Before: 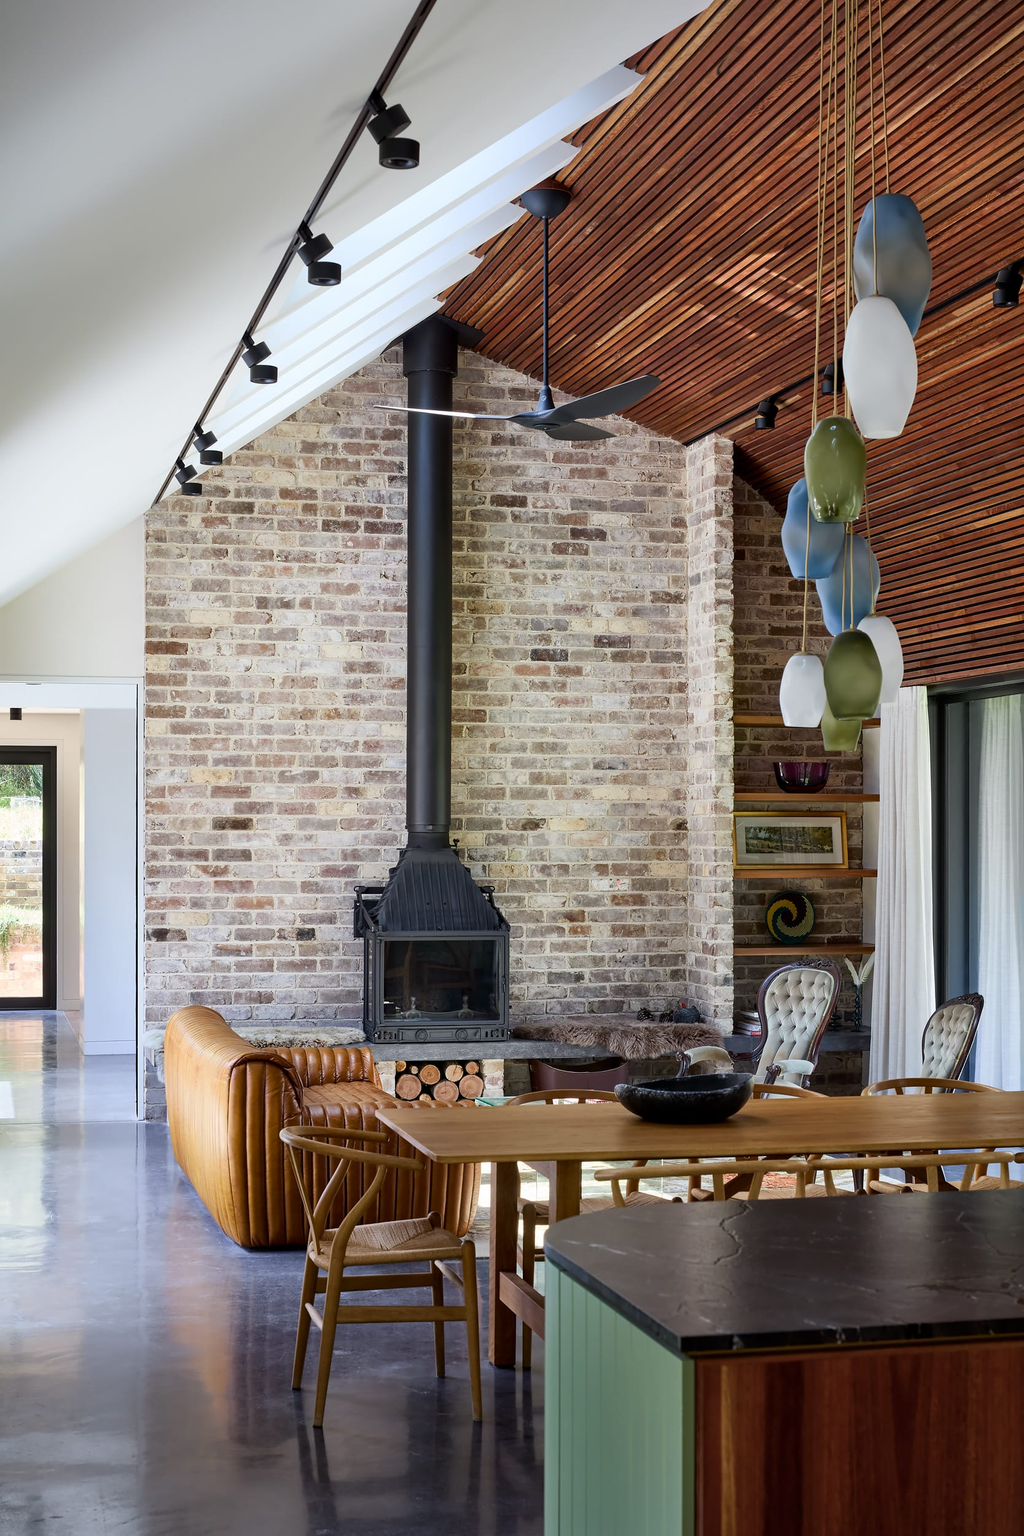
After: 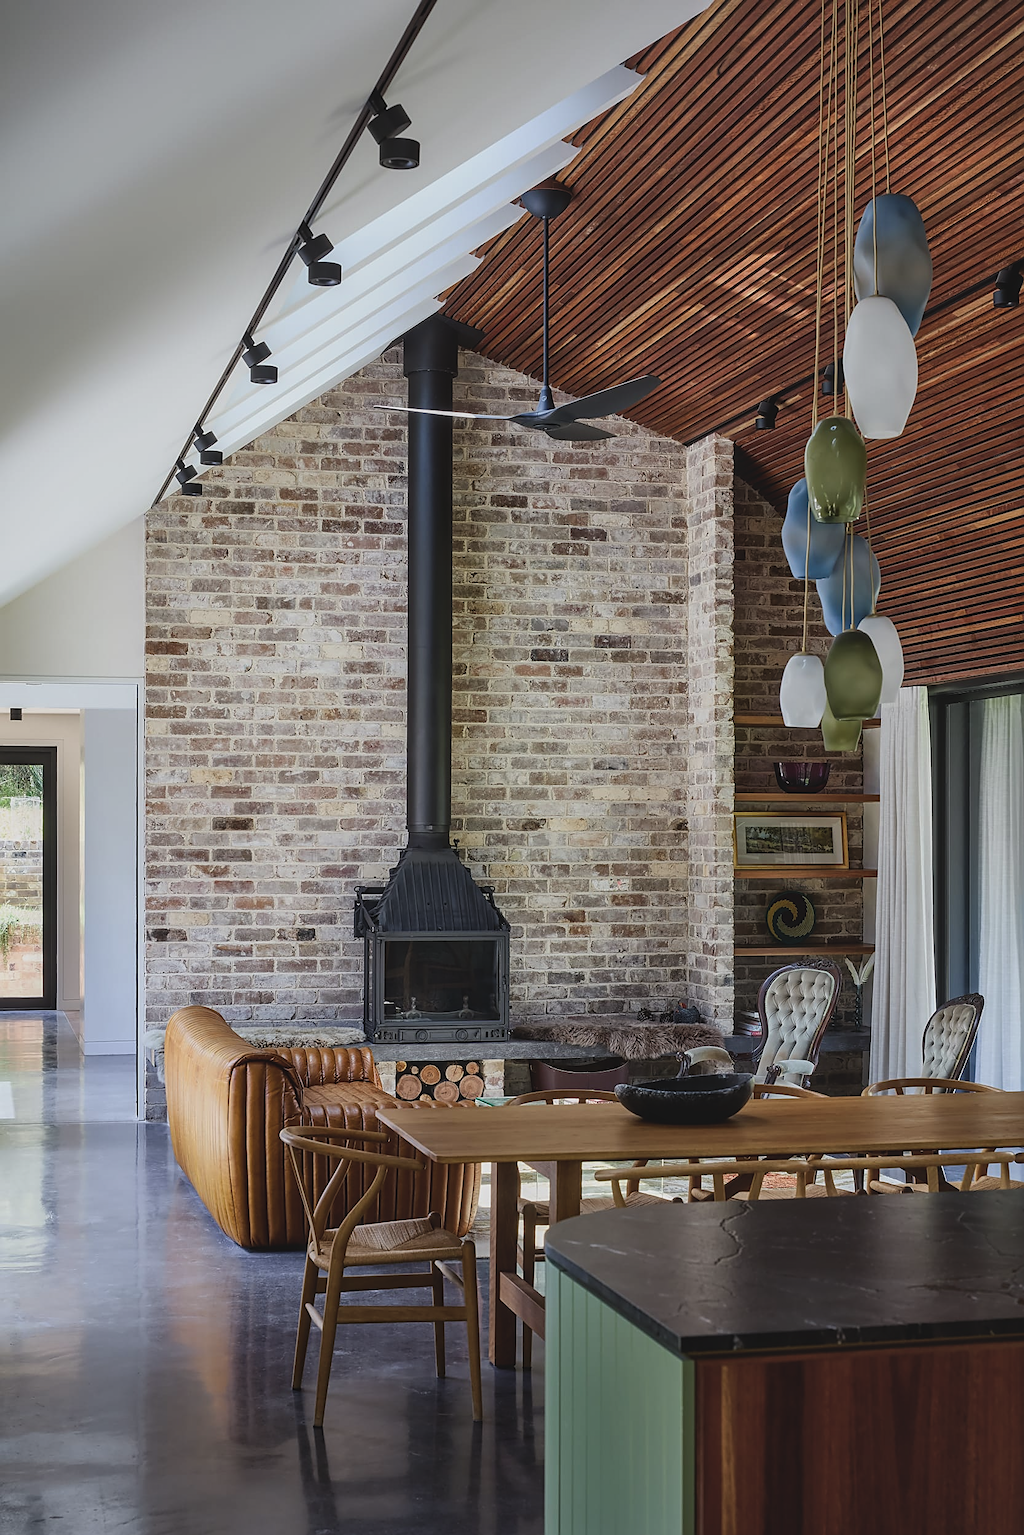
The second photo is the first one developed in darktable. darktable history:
sharpen: on, module defaults
tone equalizer: on, module defaults
local contrast: on, module defaults
exposure: black level correction -0.015, exposure -0.5 EV, compensate highlight preservation false
